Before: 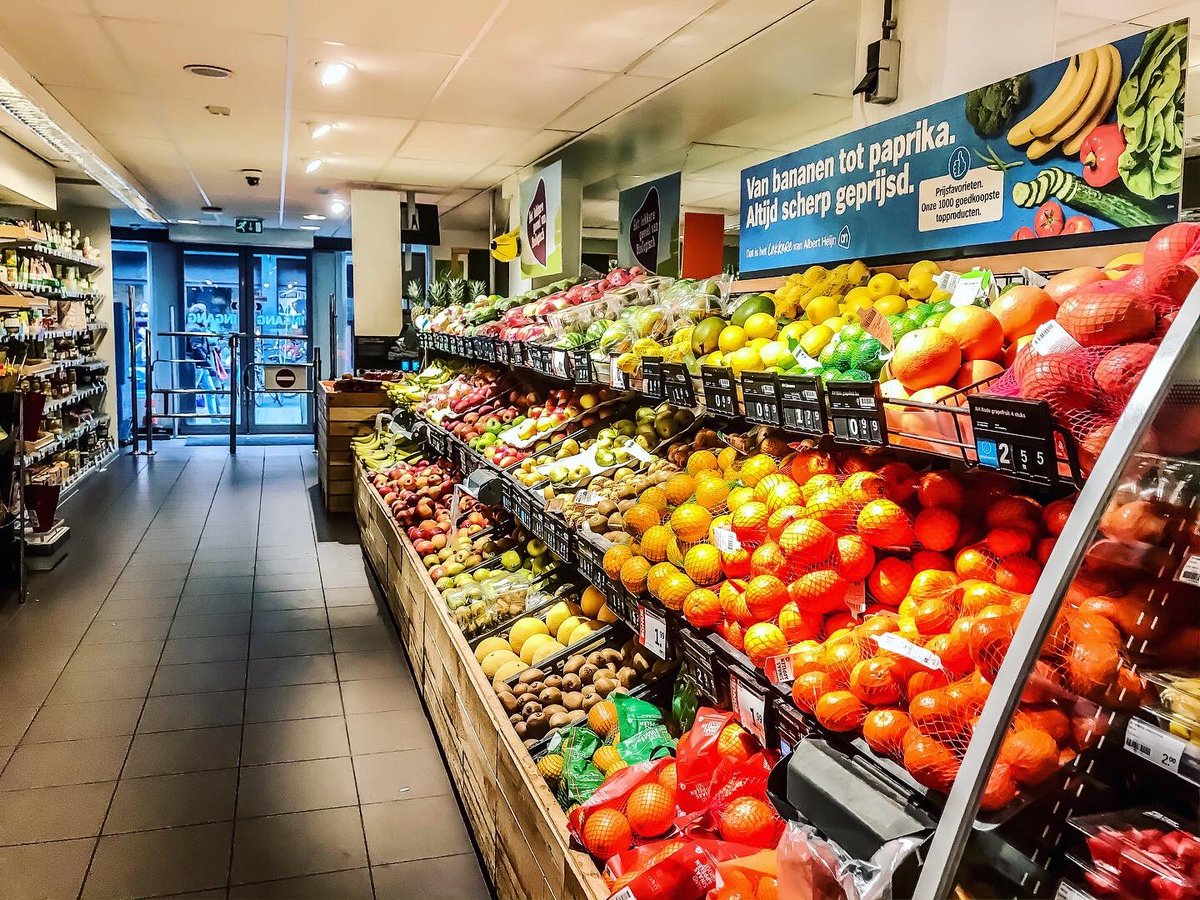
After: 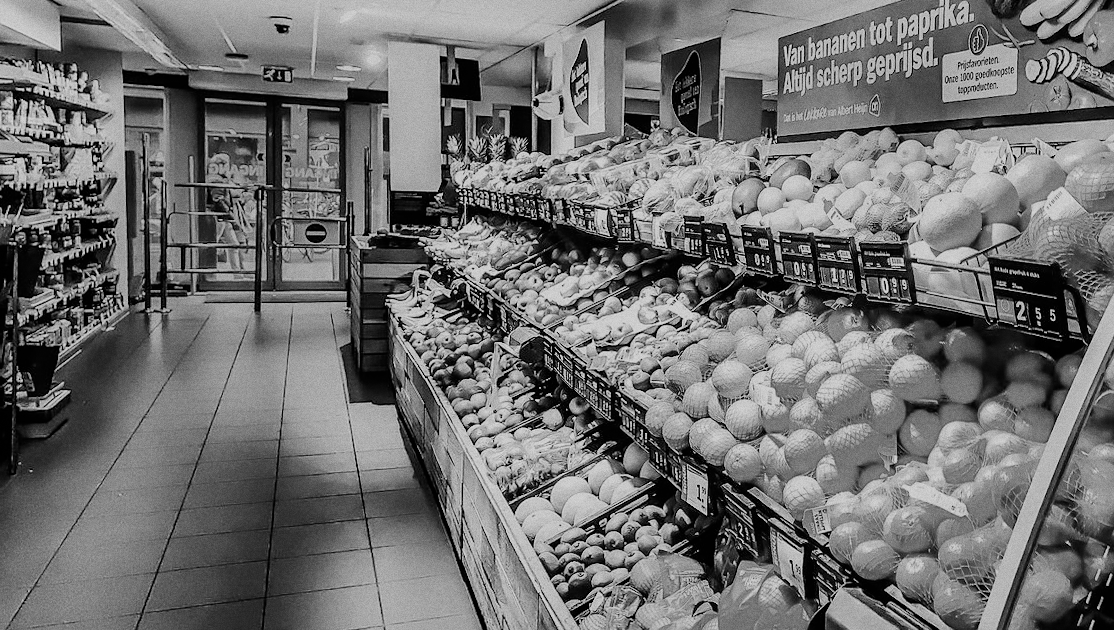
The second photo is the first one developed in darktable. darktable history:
white balance: red 1.127, blue 0.943
rotate and perspective: rotation -0.013°, lens shift (vertical) -0.027, lens shift (horizontal) 0.178, crop left 0.016, crop right 0.989, crop top 0.082, crop bottom 0.918
monochrome: a 26.22, b 42.67, size 0.8
grain: coarseness 0.47 ISO
crop and rotate: angle 0.03°, top 11.643%, right 5.651%, bottom 11.189%
filmic rgb: black relative exposure -7.65 EV, white relative exposure 4.56 EV, hardness 3.61
sharpen: radius 1, threshold 1
